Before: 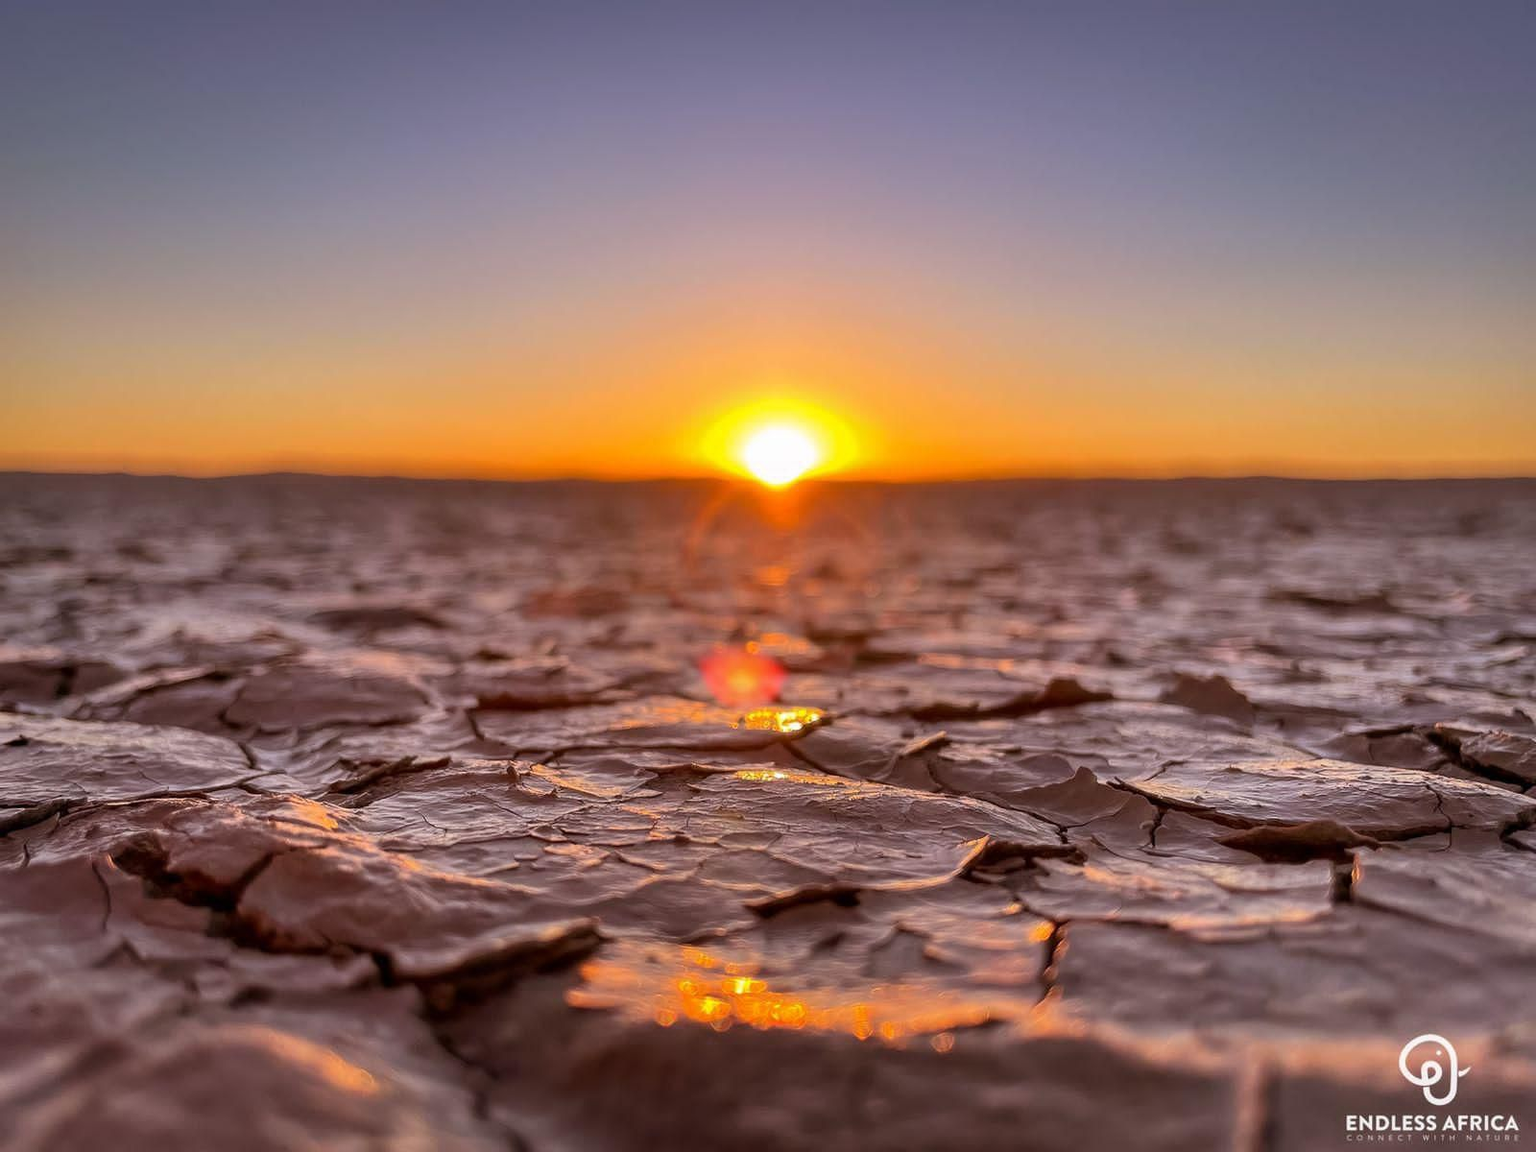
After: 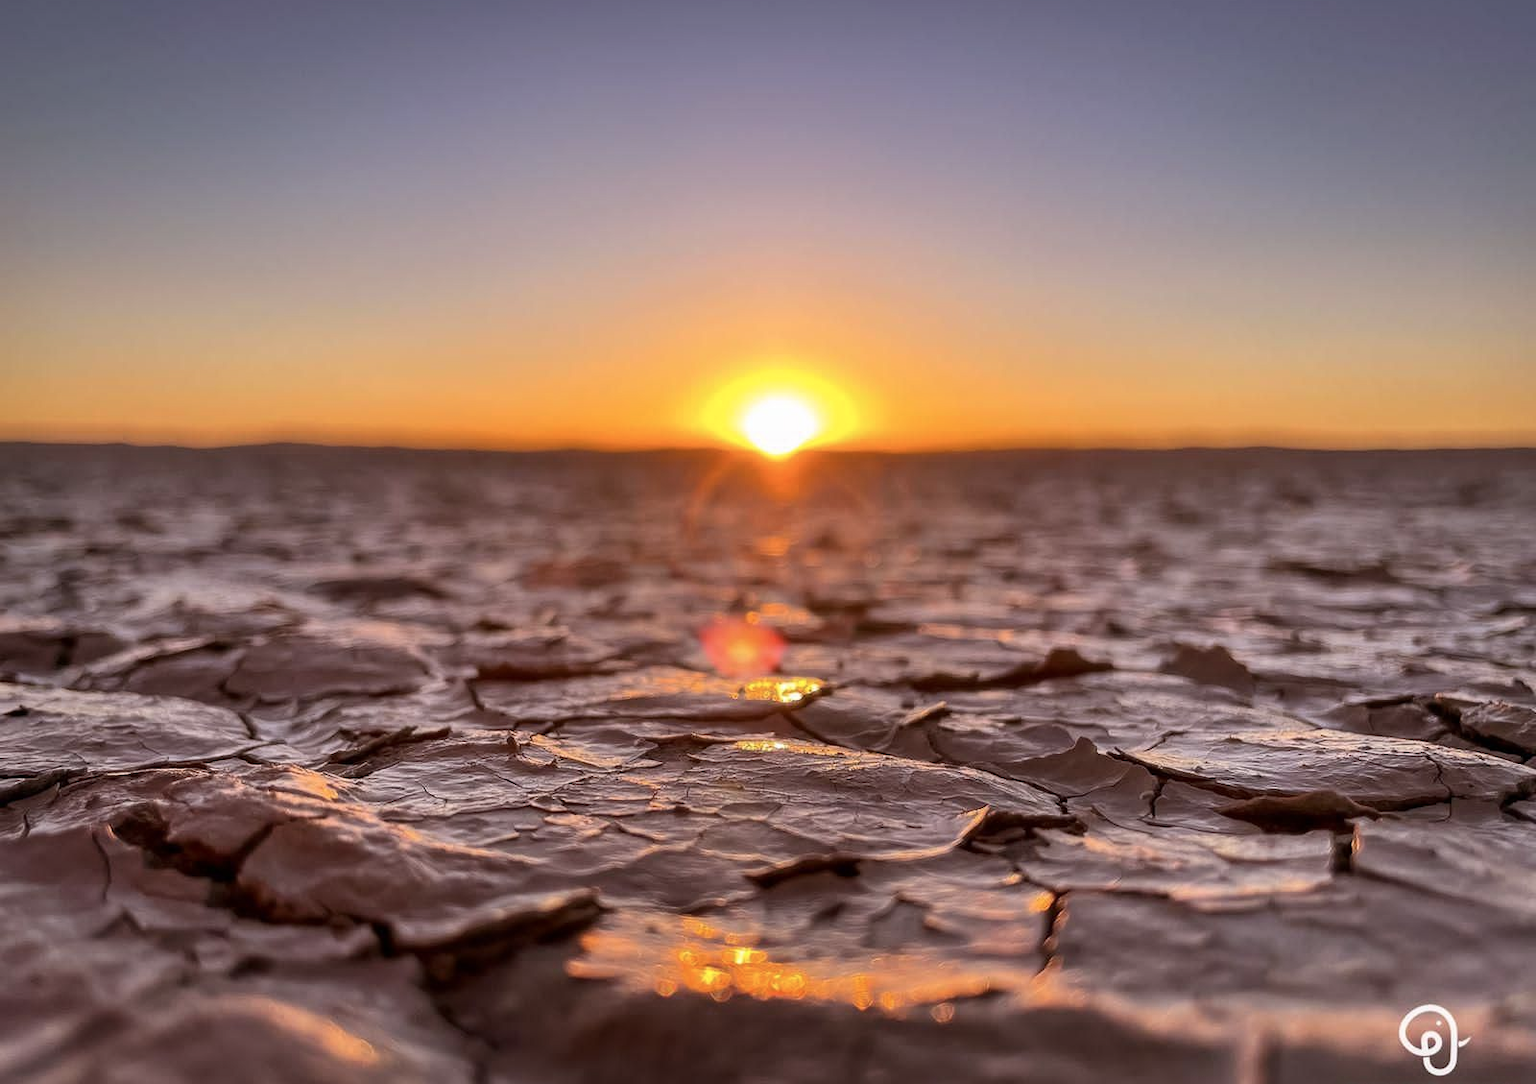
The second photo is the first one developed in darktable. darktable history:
crop and rotate: top 2.635%, bottom 3.155%
contrast brightness saturation: contrast 0.106, saturation -0.151
